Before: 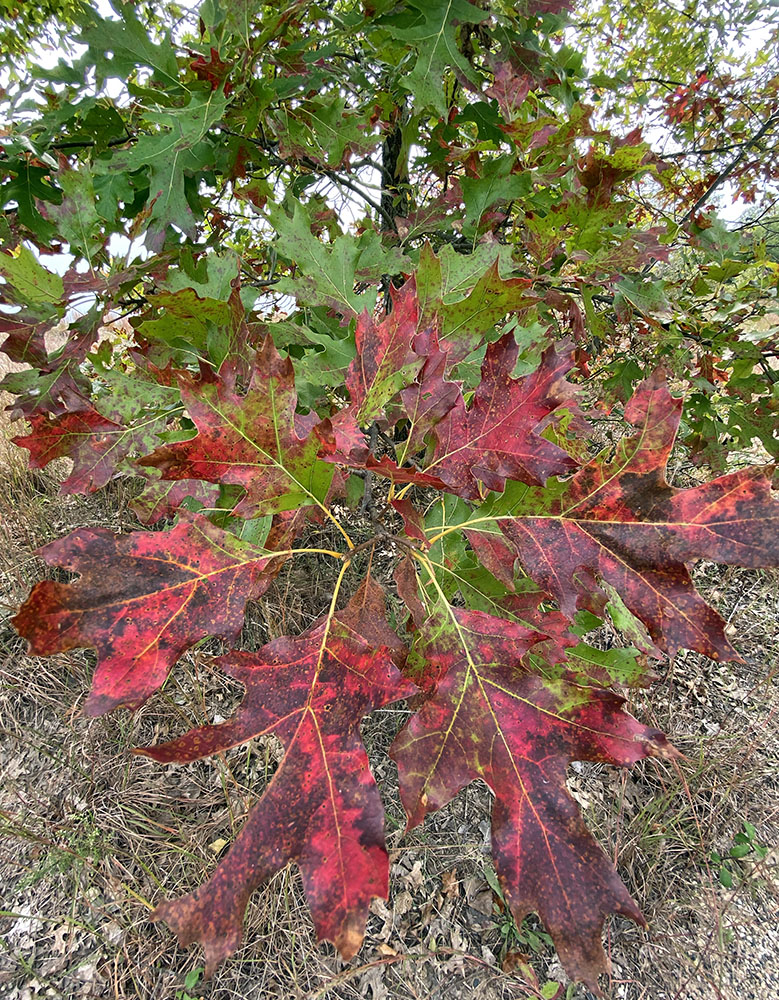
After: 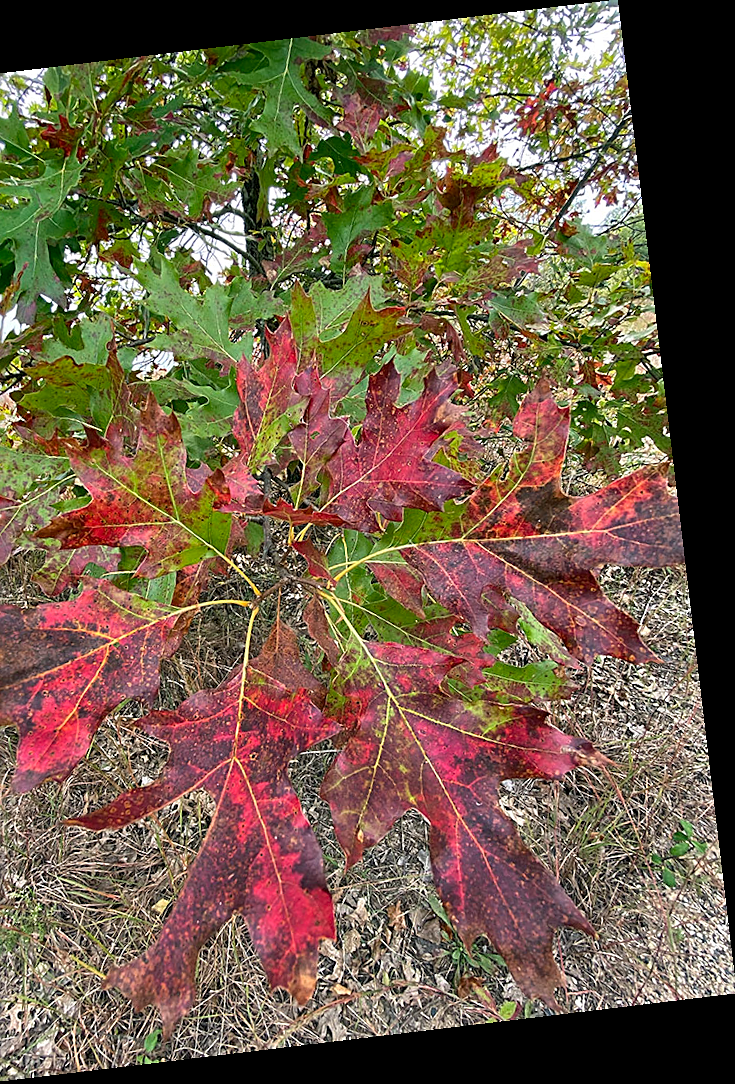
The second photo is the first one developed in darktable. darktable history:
sharpen: on, module defaults
rotate and perspective: rotation -6.83°, automatic cropping off
crop: left 17.582%, bottom 0.031%
